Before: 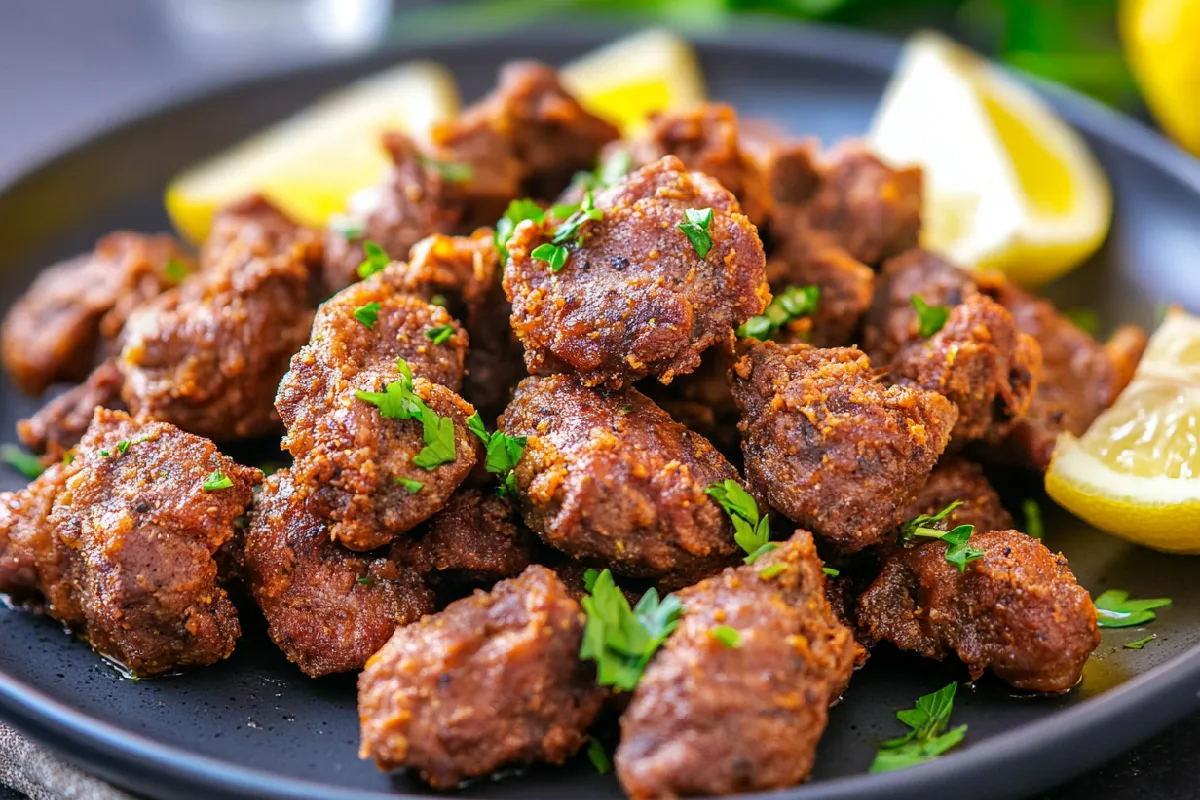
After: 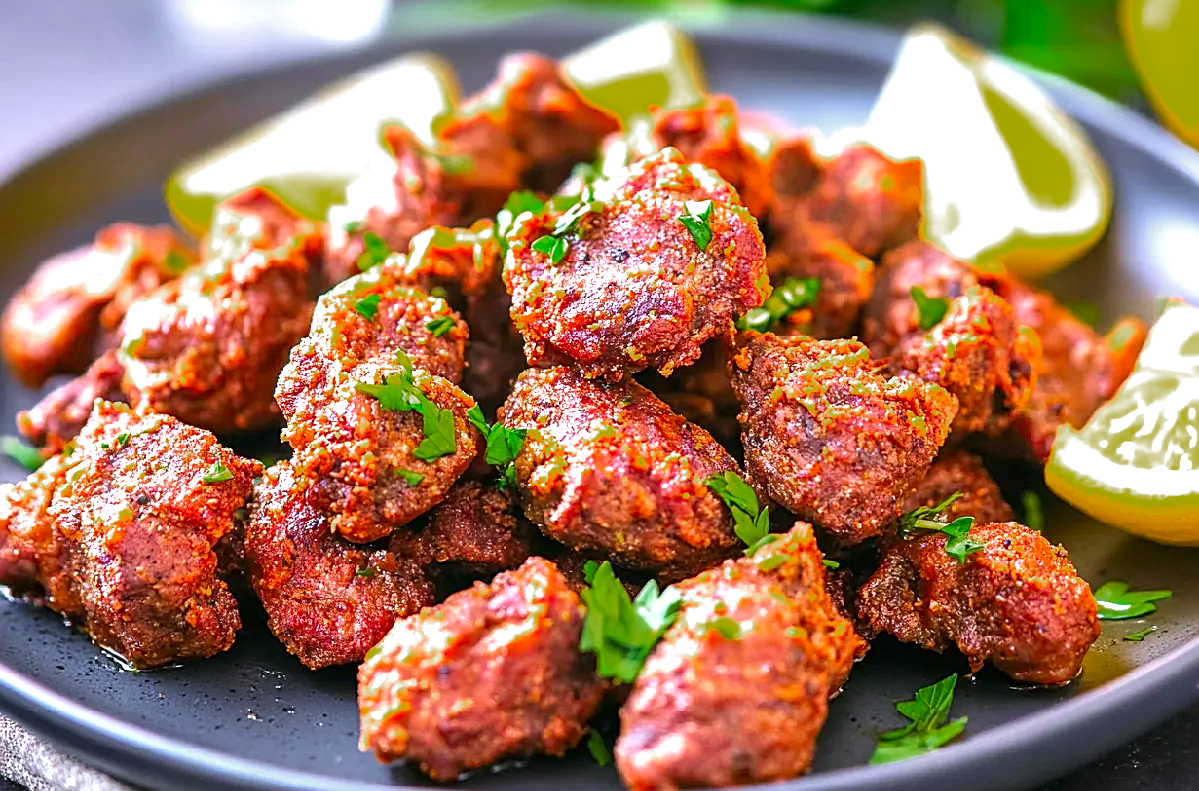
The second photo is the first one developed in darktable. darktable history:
crop: top 1.049%, right 0.001%
exposure: black level correction 0, exposure 1.1 EV, compensate exposure bias true, compensate highlight preservation false
velvia: strength 15%
rotate and perspective: automatic cropping original format, crop left 0, crop top 0
white balance: red 1.009, blue 1.027
color zones: curves: ch0 [(0, 0.48) (0.209, 0.398) (0.305, 0.332) (0.429, 0.493) (0.571, 0.5) (0.714, 0.5) (0.857, 0.5) (1, 0.48)]; ch1 [(0, 0.633) (0.143, 0.586) (0.286, 0.489) (0.429, 0.448) (0.571, 0.31) (0.714, 0.335) (0.857, 0.492) (1, 0.633)]; ch2 [(0, 0.448) (0.143, 0.498) (0.286, 0.5) (0.429, 0.5) (0.571, 0.5) (0.714, 0.5) (0.857, 0.5) (1, 0.448)]
sharpen: on, module defaults
